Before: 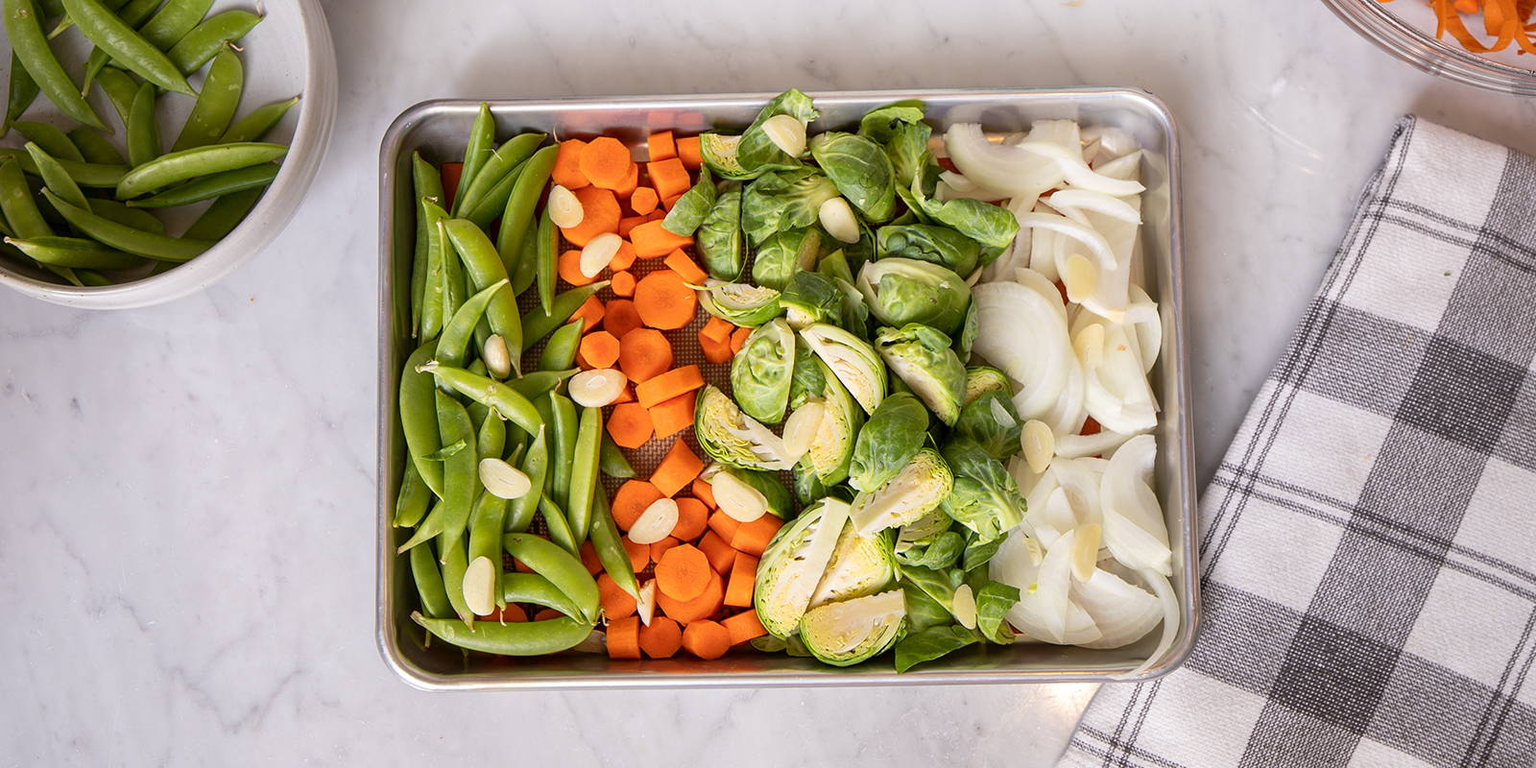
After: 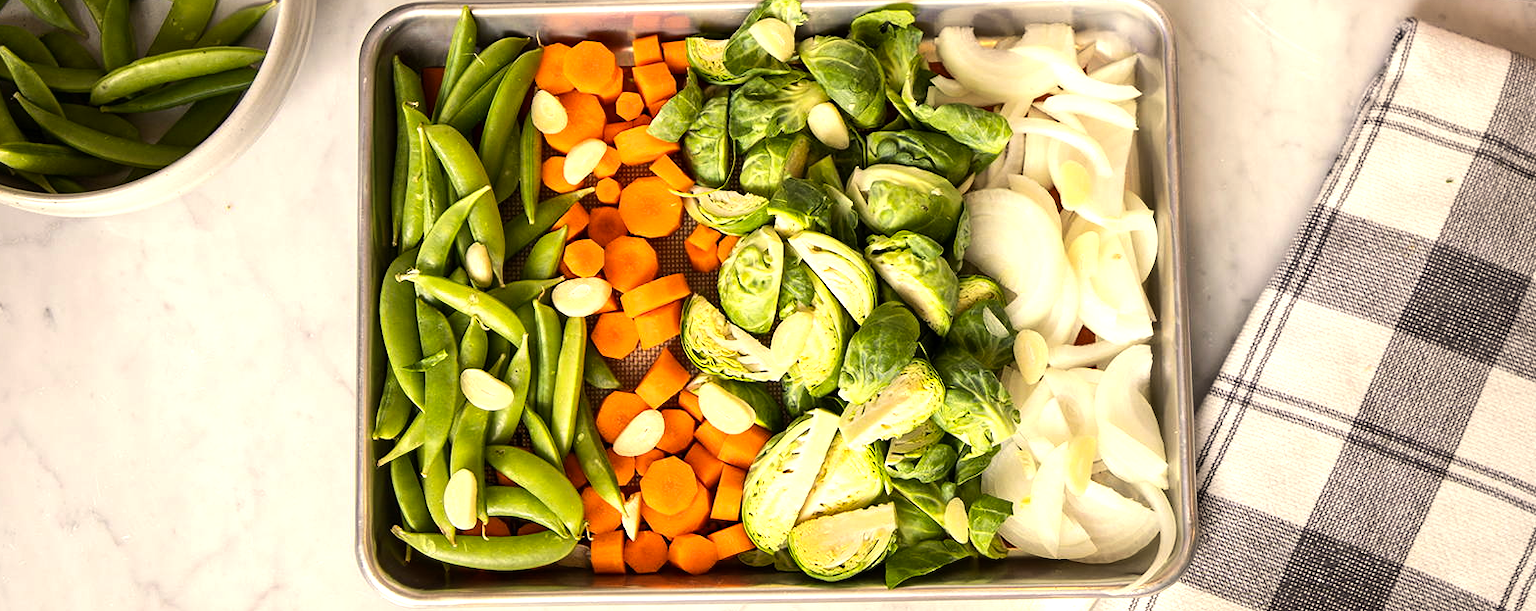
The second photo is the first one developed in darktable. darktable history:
crop and rotate: left 1.821%, top 12.703%, right 0.226%, bottom 9.227%
color correction: highlights a* 1.38, highlights b* 18
contrast brightness saturation: saturation -0.045
tone equalizer: -8 EV -0.783 EV, -7 EV -0.707 EV, -6 EV -0.577 EV, -5 EV -0.42 EV, -3 EV 0.396 EV, -2 EV 0.6 EV, -1 EV 0.693 EV, +0 EV 0.732 EV, edges refinement/feathering 500, mask exposure compensation -1.57 EV, preserve details no
